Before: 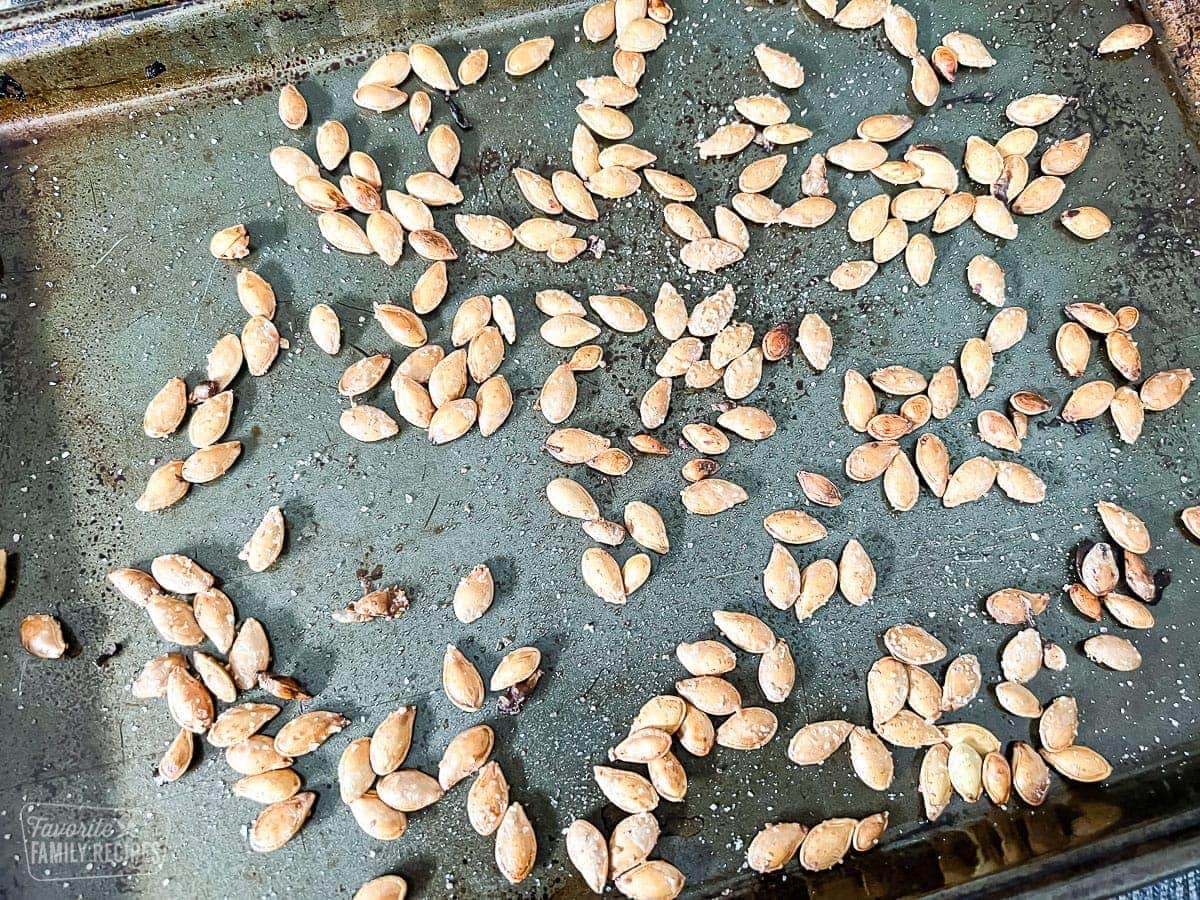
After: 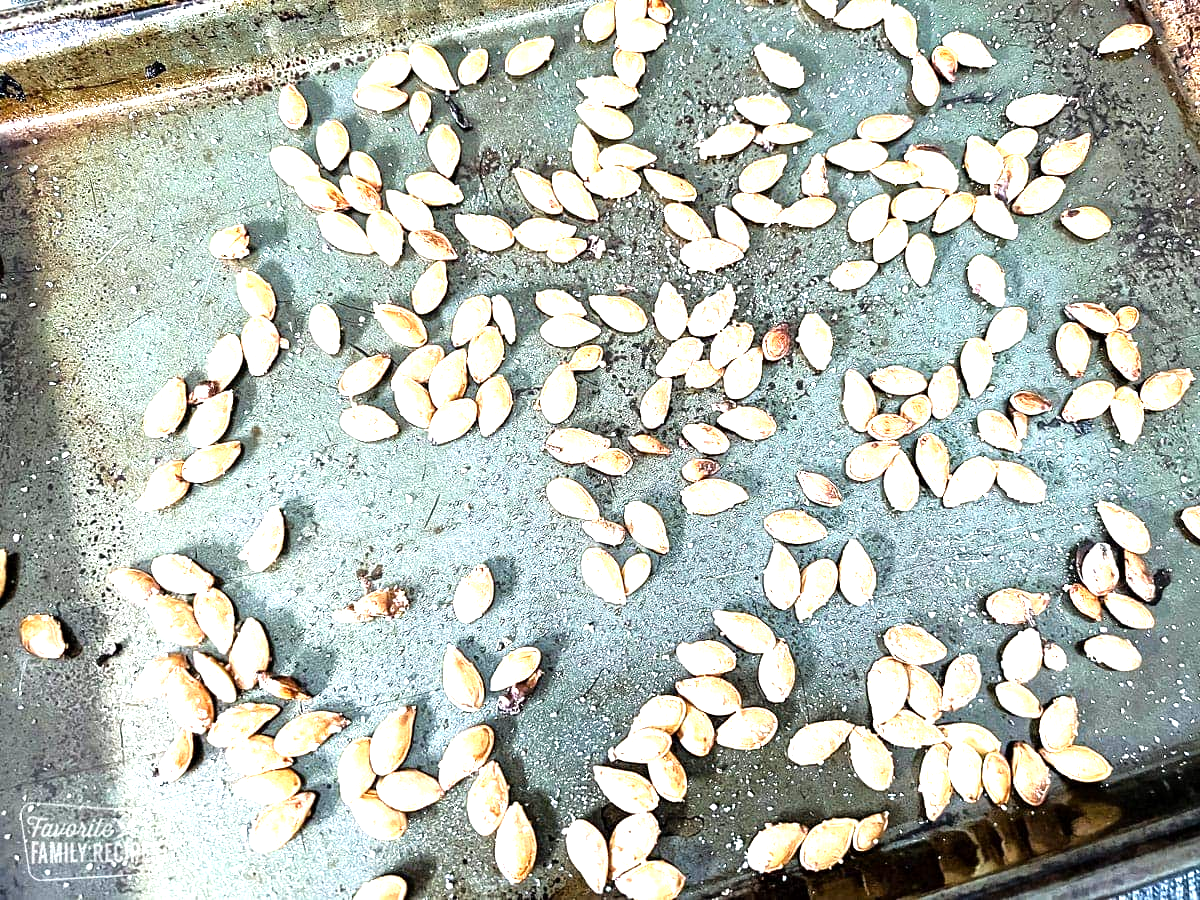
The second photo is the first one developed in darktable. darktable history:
tone equalizer: -8 EV -0.714 EV, -7 EV -0.68 EV, -6 EV -0.61 EV, -5 EV -0.394 EV, -3 EV 0.365 EV, -2 EV 0.6 EV, -1 EV 0.679 EV, +0 EV 0.765 EV
exposure: black level correction 0.001, exposure 0.499 EV, compensate exposure bias true, compensate highlight preservation false
